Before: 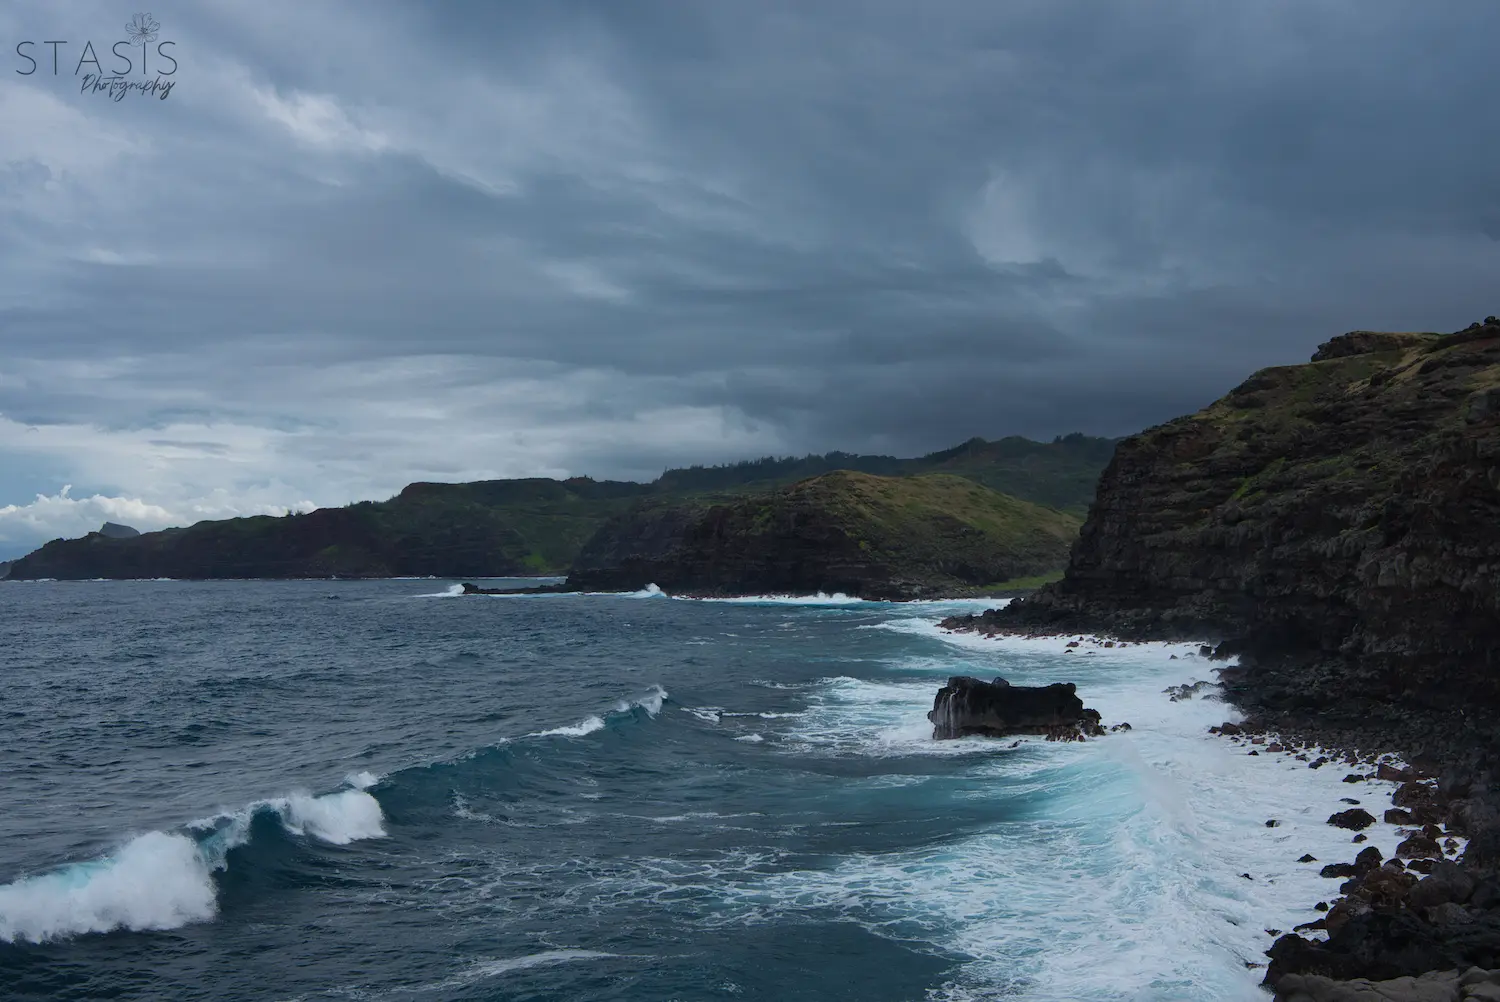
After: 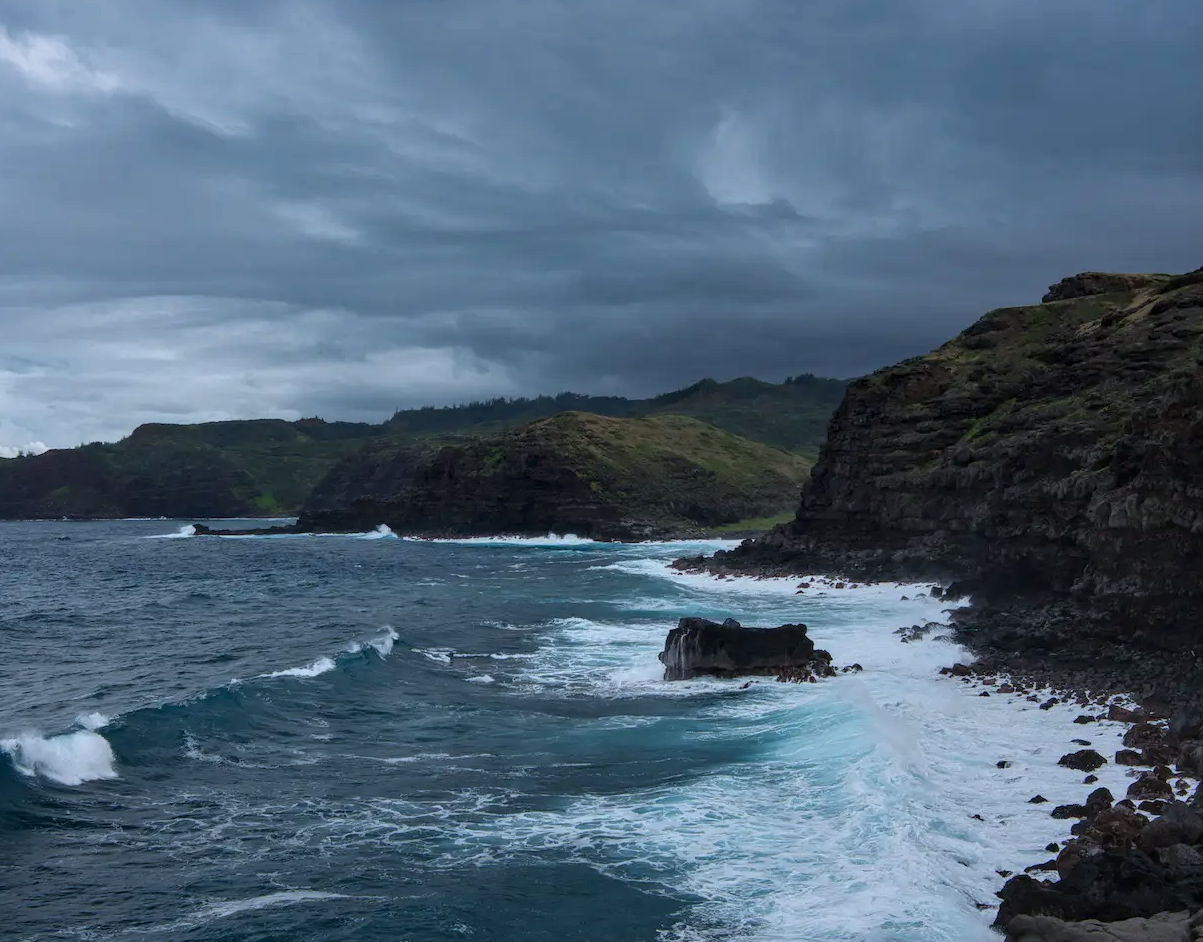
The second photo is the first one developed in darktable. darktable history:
color correction: highlights a* -0.124, highlights b* -5.31, shadows a* -0.134, shadows b* -0.099
exposure: exposure 0.074 EV, compensate exposure bias true, compensate highlight preservation false
crop and rotate: left 17.968%, top 5.966%, right 1.792%
local contrast: on, module defaults
